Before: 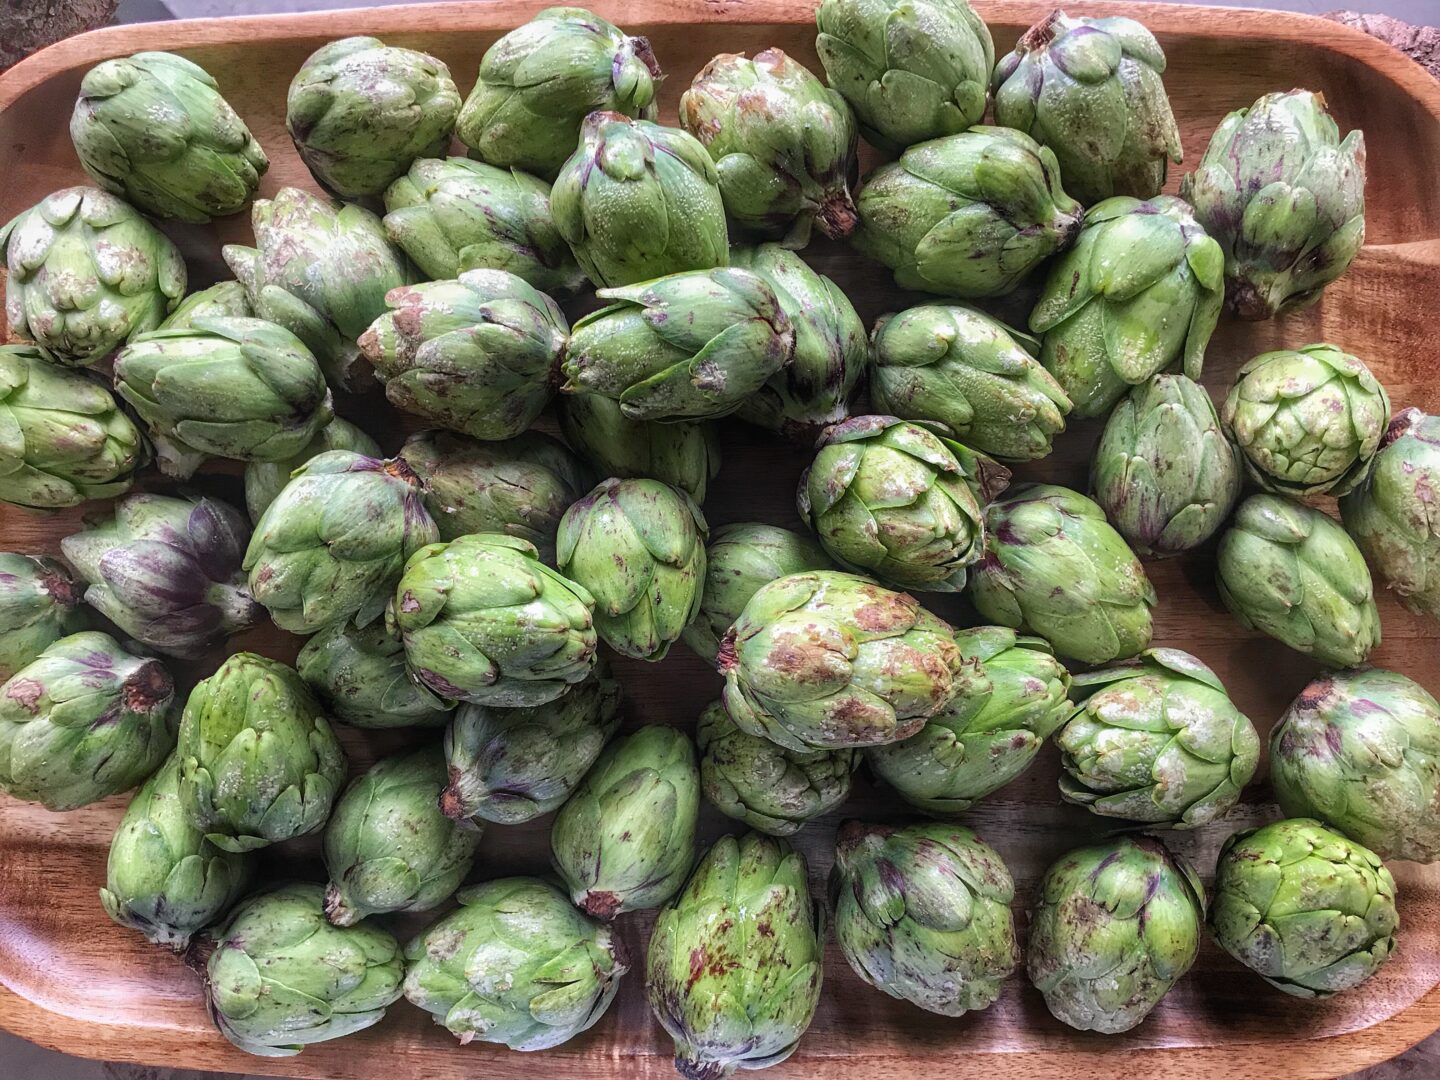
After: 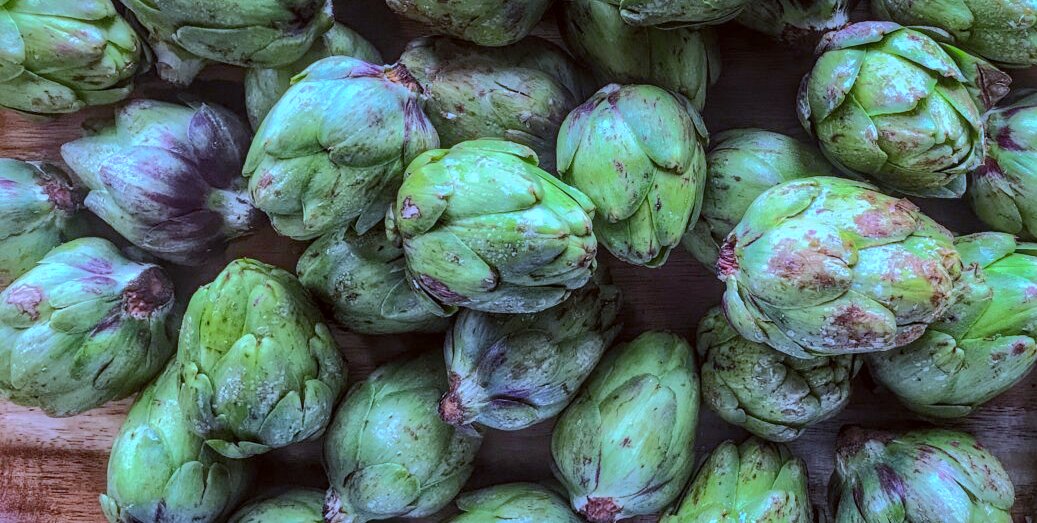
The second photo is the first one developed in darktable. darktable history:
exposure: exposure -0.116 EV, compensate exposure bias true, compensate highlight preservation false
contrast brightness saturation: contrast 0.2, brightness 0.16, saturation 0.22
local contrast: on, module defaults
crop: top 36.498%, right 27.964%, bottom 14.995%
shadows and highlights: shadows 25, highlights -70
white balance: red 0.871, blue 1.249
color correction: highlights a* -4.98, highlights b* -3.76, shadows a* 3.83, shadows b* 4.08
